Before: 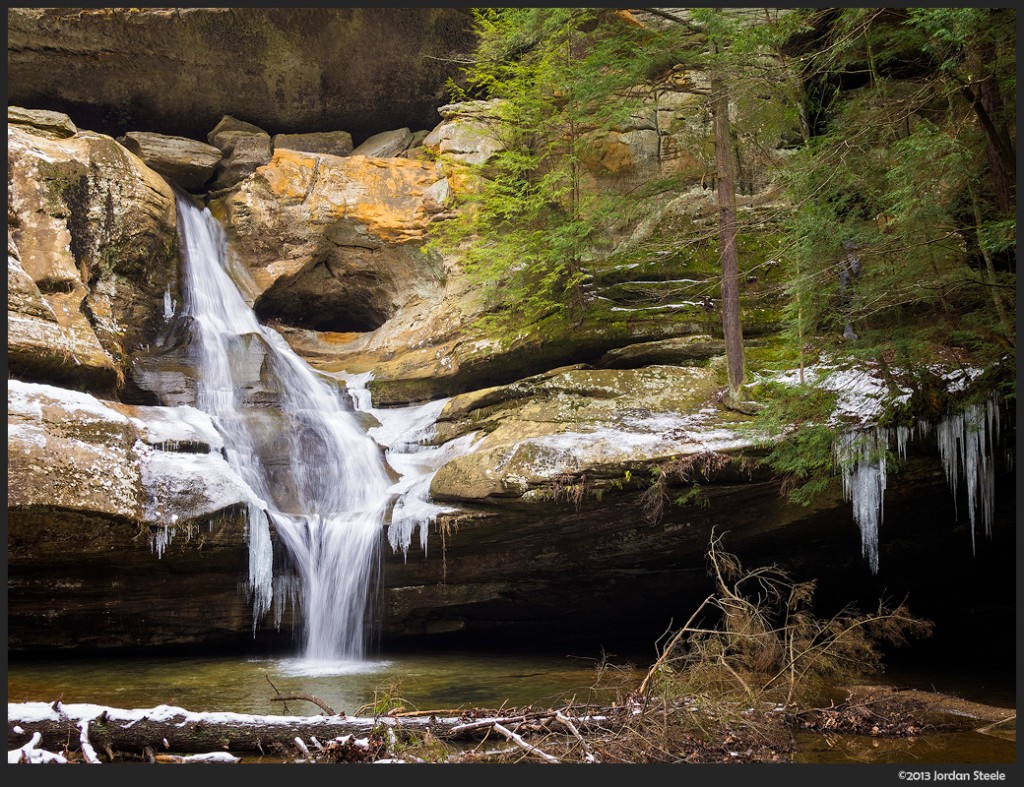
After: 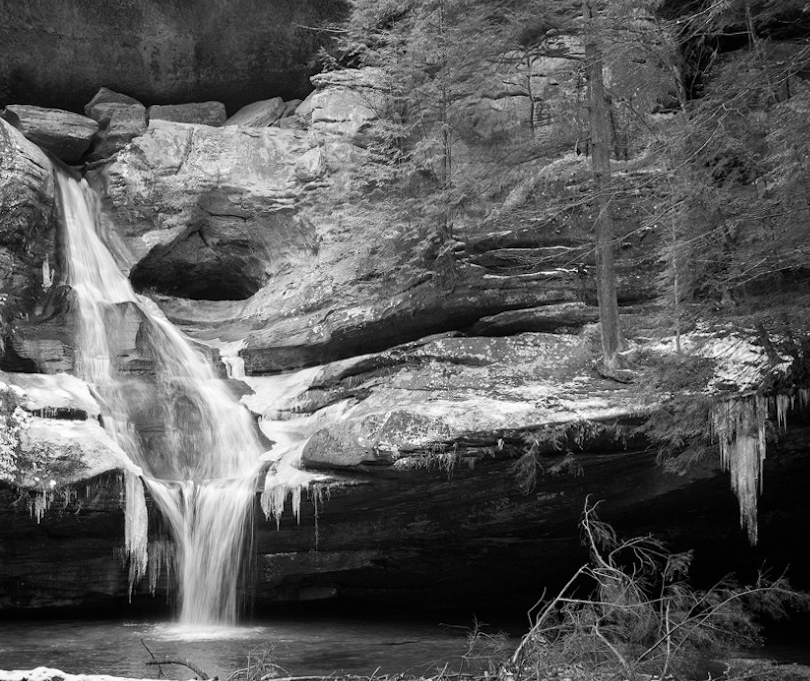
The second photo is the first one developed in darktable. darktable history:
rotate and perspective: lens shift (horizontal) -0.055, automatic cropping off
crop: left 11.225%, top 5.381%, right 9.565%, bottom 10.314%
tone equalizer: on, module defaults
monochrome: size 3.1
